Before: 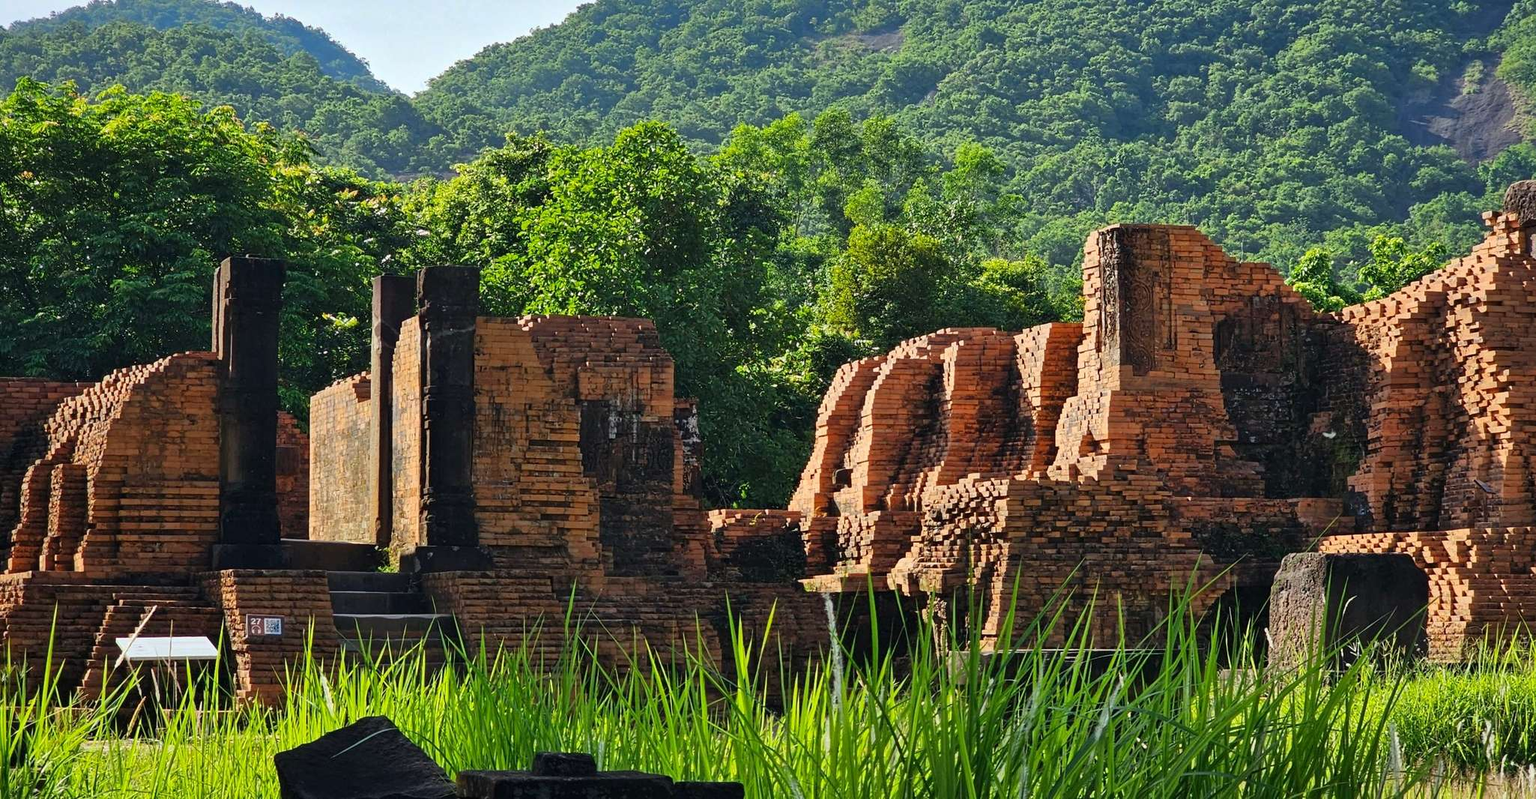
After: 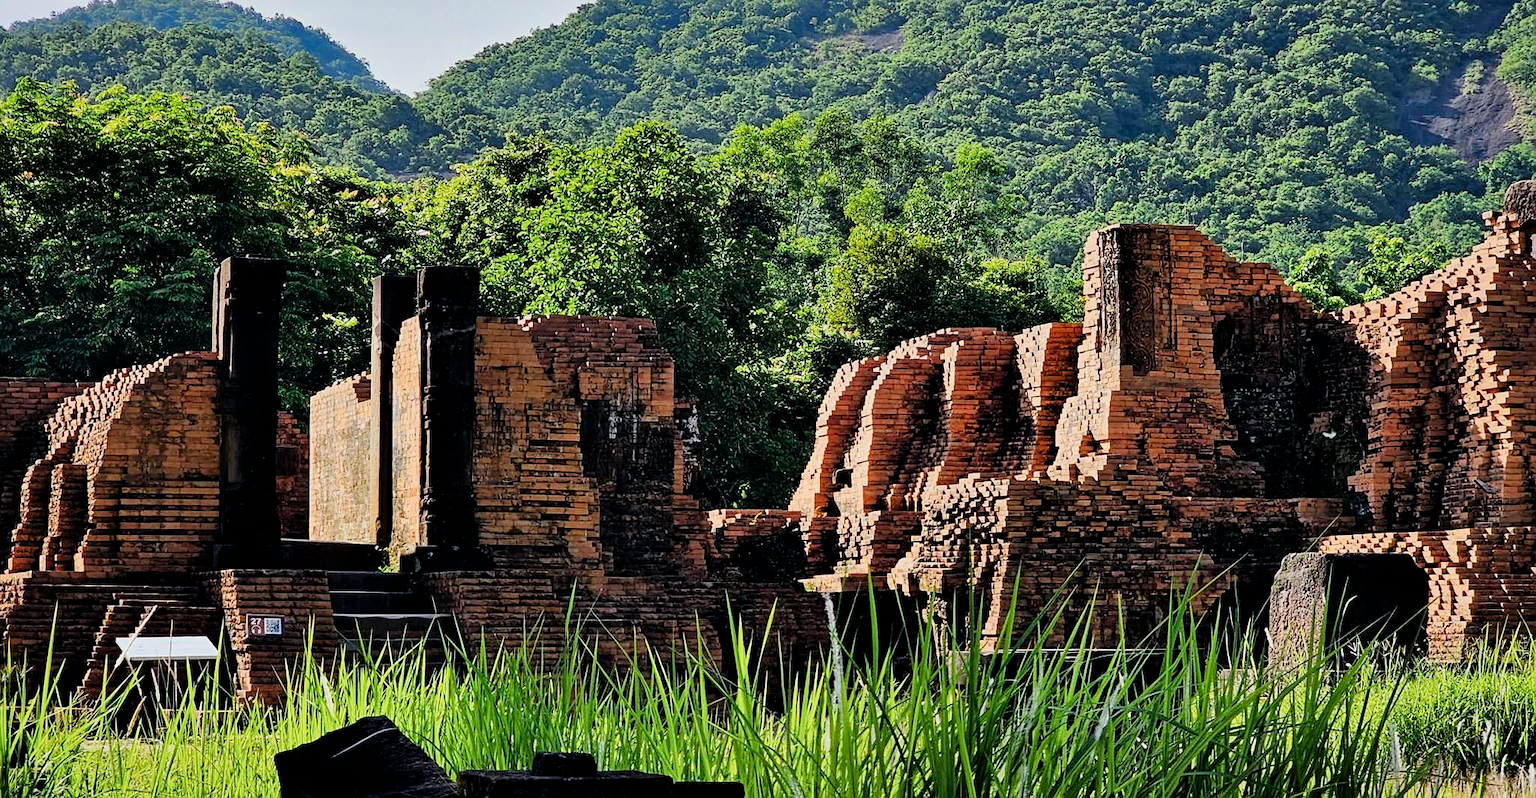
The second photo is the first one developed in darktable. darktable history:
sharpen: radius 1.491, amount 0.411, threshold 1.163
contrast equalizer: y [[0.6 ×6], [0.55 ×6], [0 ×6], [0 ×6], [0 ×6]]
filmic rgb: black relative exposure -7.65 EV, white relative exposure 4.56 EV, threshold 2.99 EV, hardness 3.61, contrast 0.996, enable highlight reconstruction true
